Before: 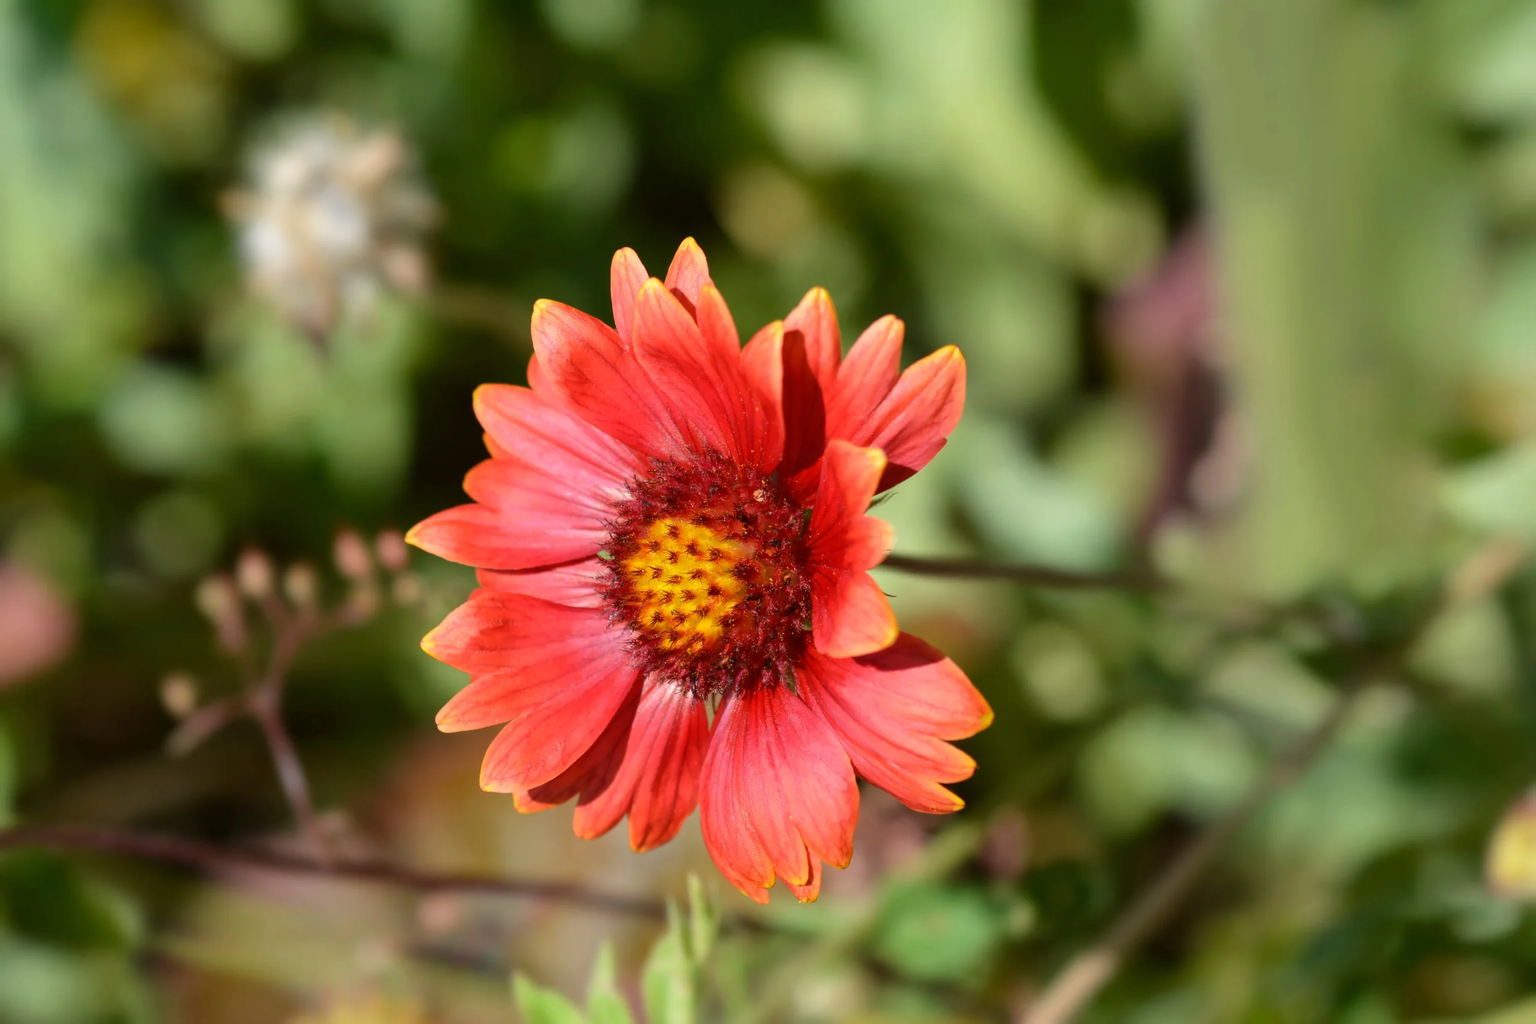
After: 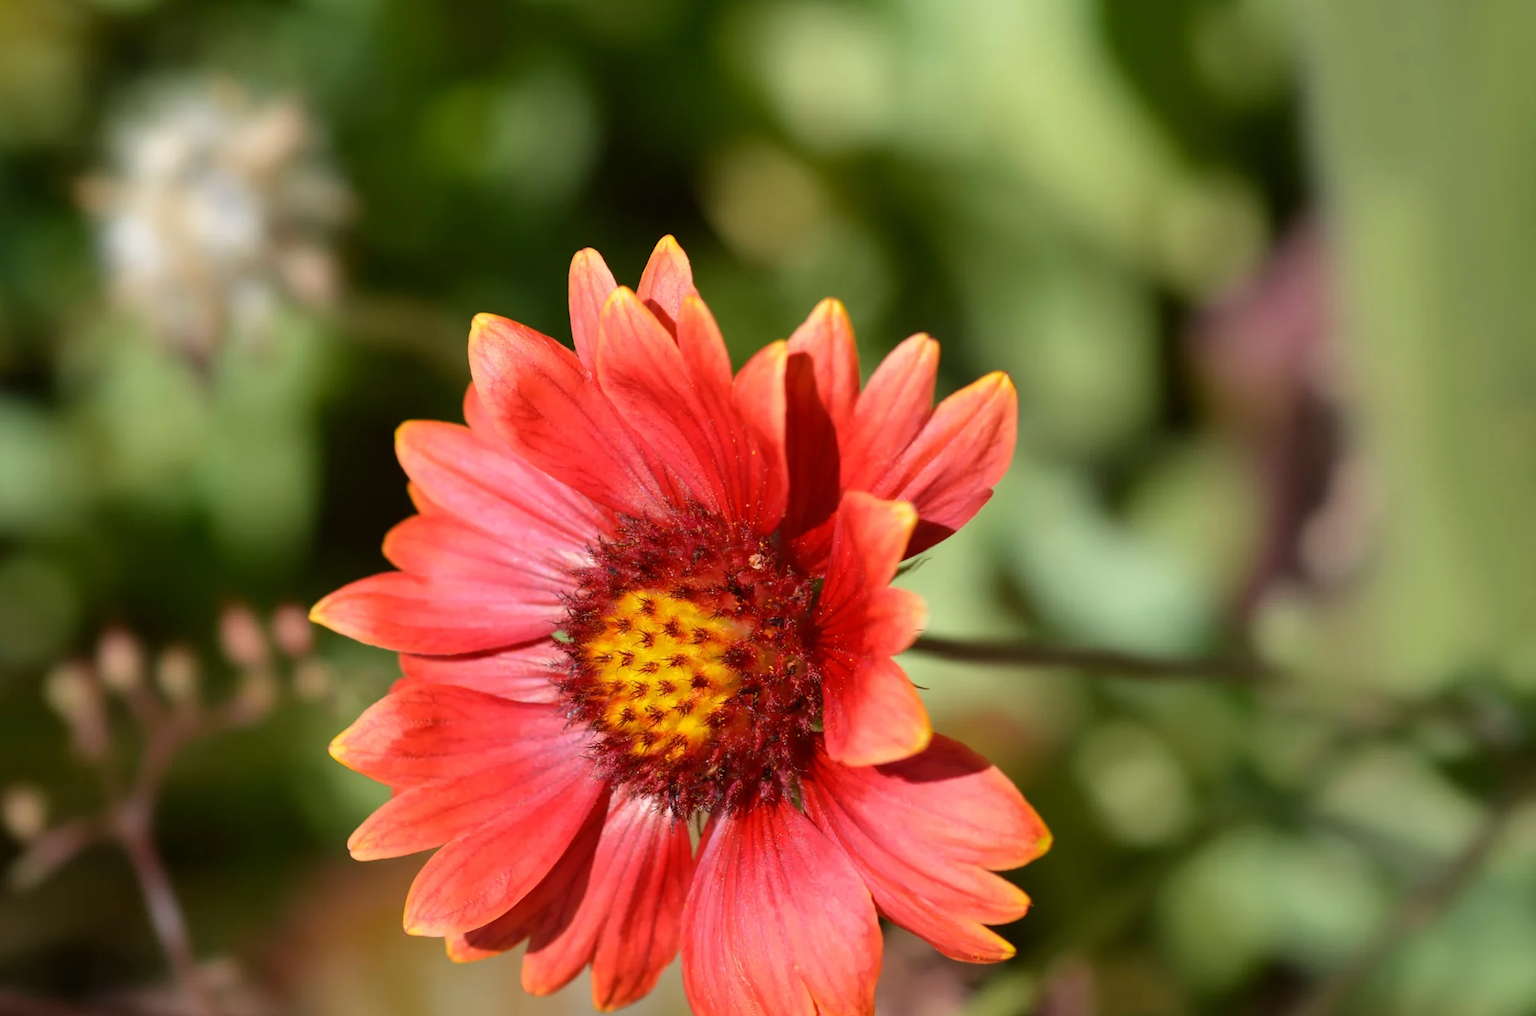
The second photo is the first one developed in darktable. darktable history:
crop and rotate: left 10.44%, top 4.989%, right 10.338%, bottom 16.391%
